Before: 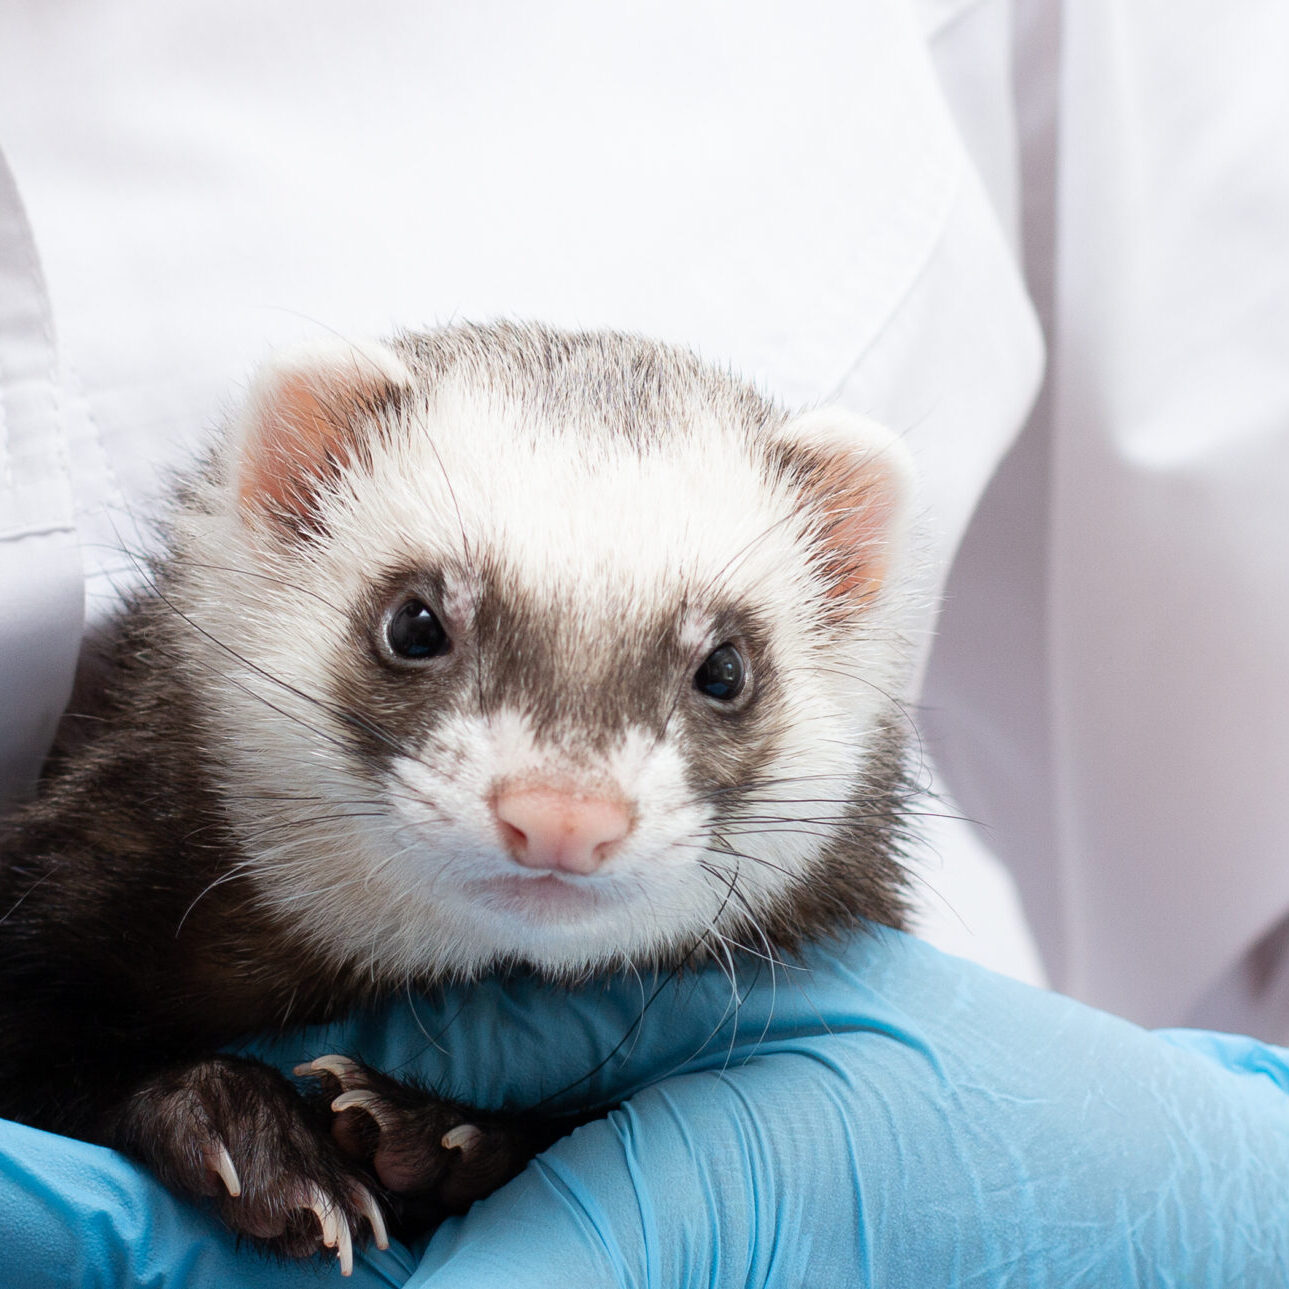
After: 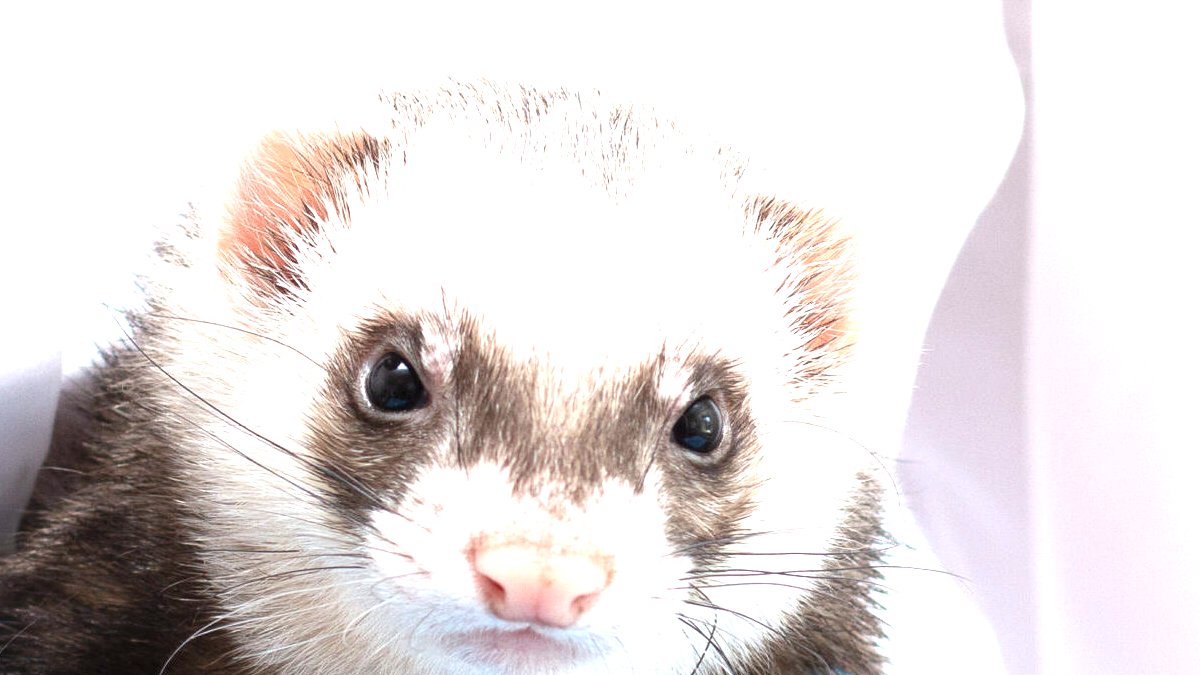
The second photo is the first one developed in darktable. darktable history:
tone equalizer: on, module defaults
crop: left 1.744%, top 19.225%, right 5.069%, bottom 28.357%
exposure: black level correction 0, exposure 1.2 EV, compensate exposure bias true, compensate highlight preservation false
